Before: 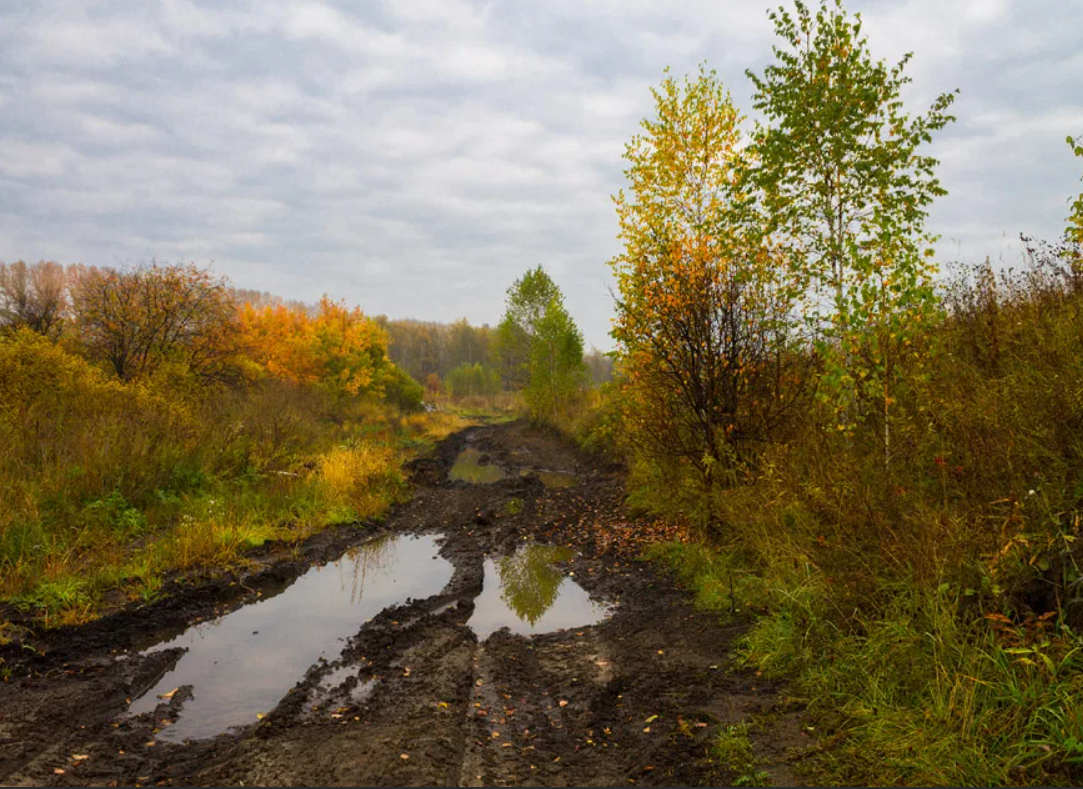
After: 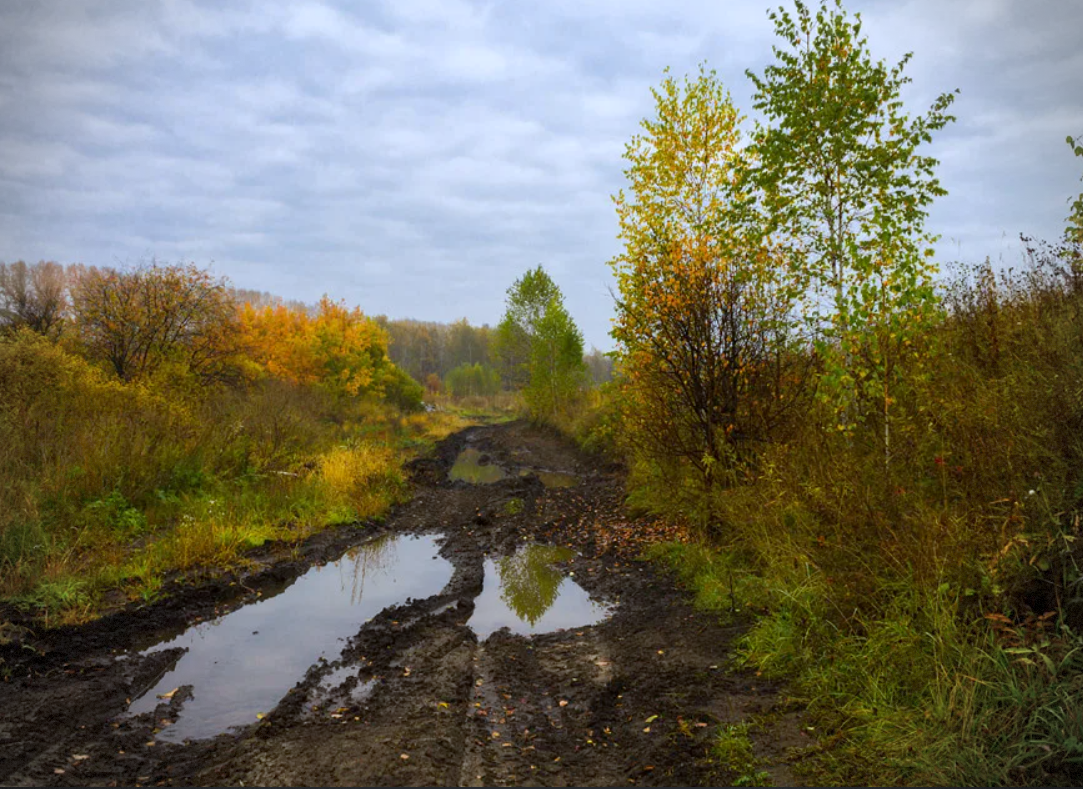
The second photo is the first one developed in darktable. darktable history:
white balance: red 0.931, blue 1.11
vignetting: dithering 8-bit output, unbound false
